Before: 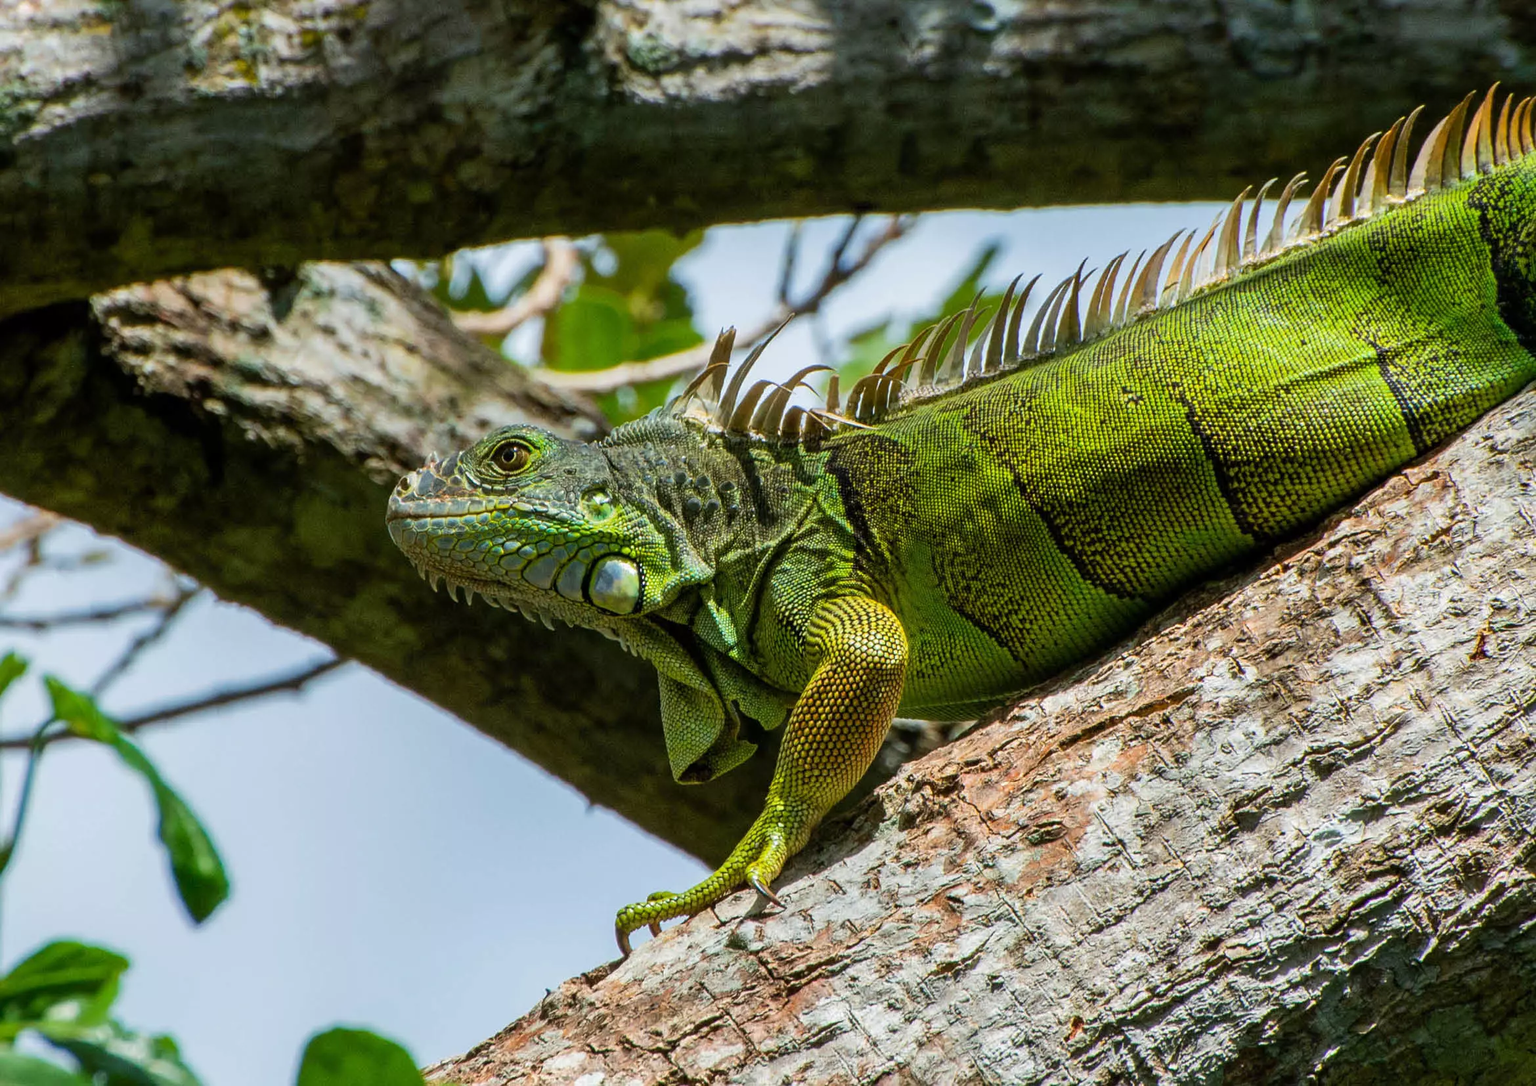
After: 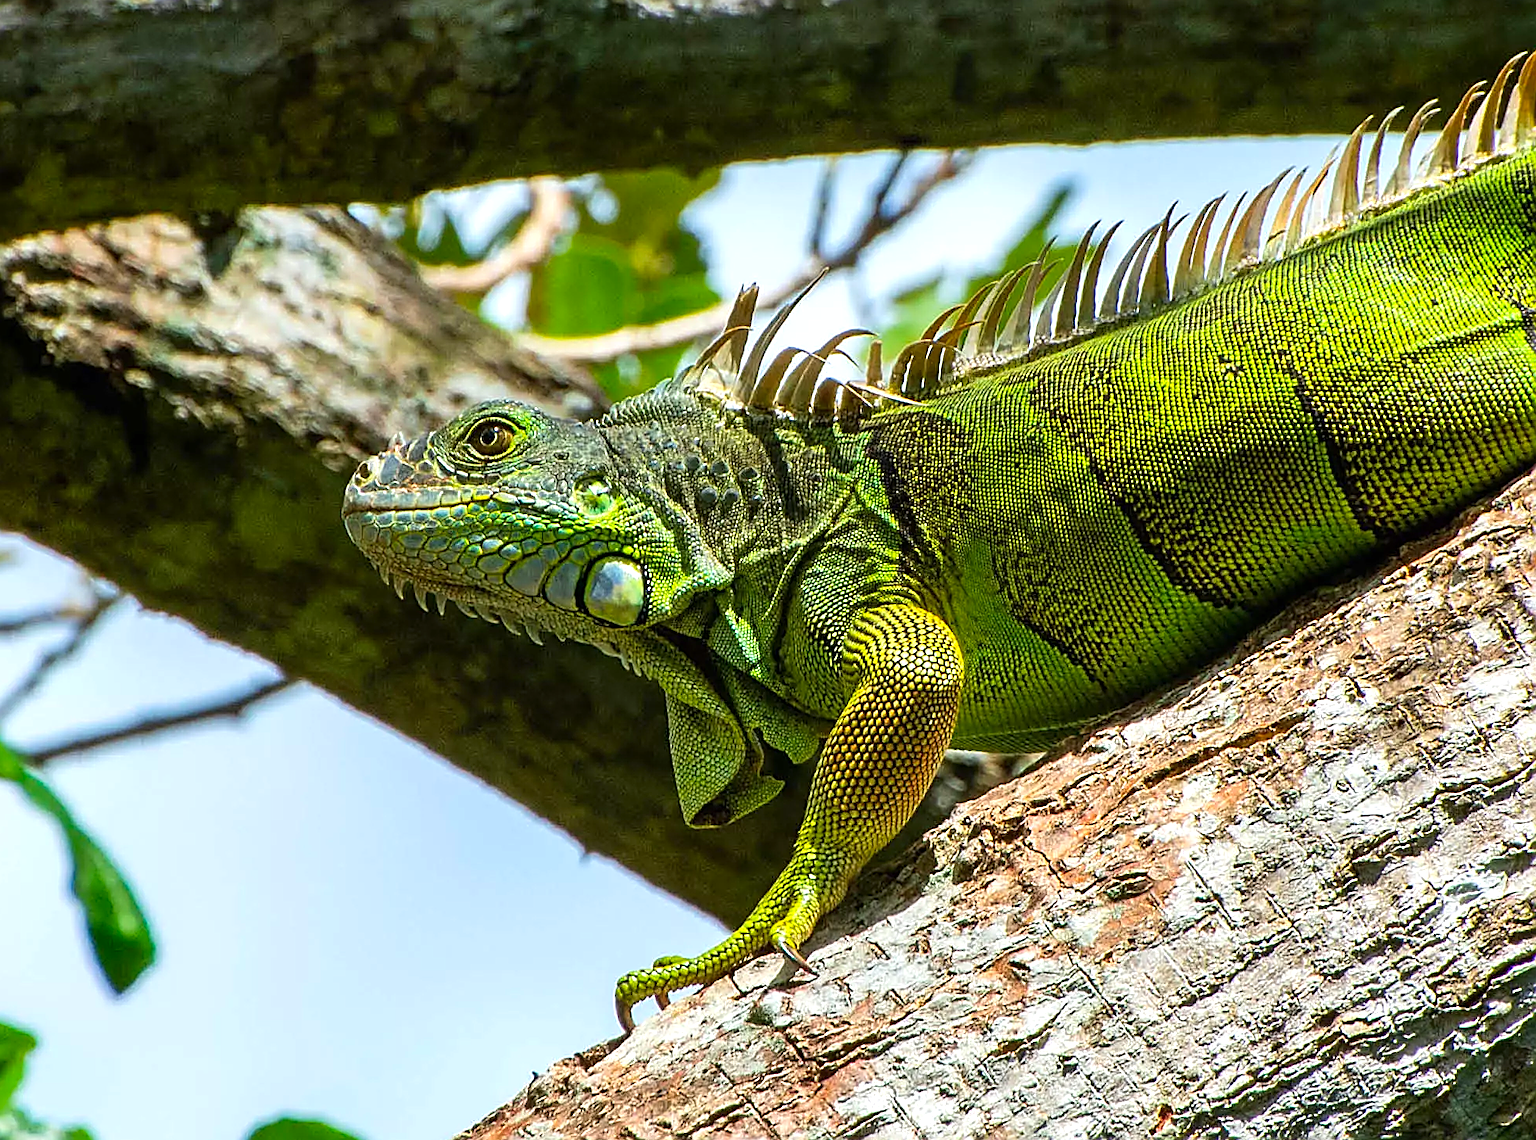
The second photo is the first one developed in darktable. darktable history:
contrast brightness saturation: saturation 0.18
crop: left 6.446%, top 8.188%, right 9.538%, bottom 3.548%
exposure: black level correction 0, exposure 0.5 EV, compensate highlight preservation false
sharpen: amount 1
